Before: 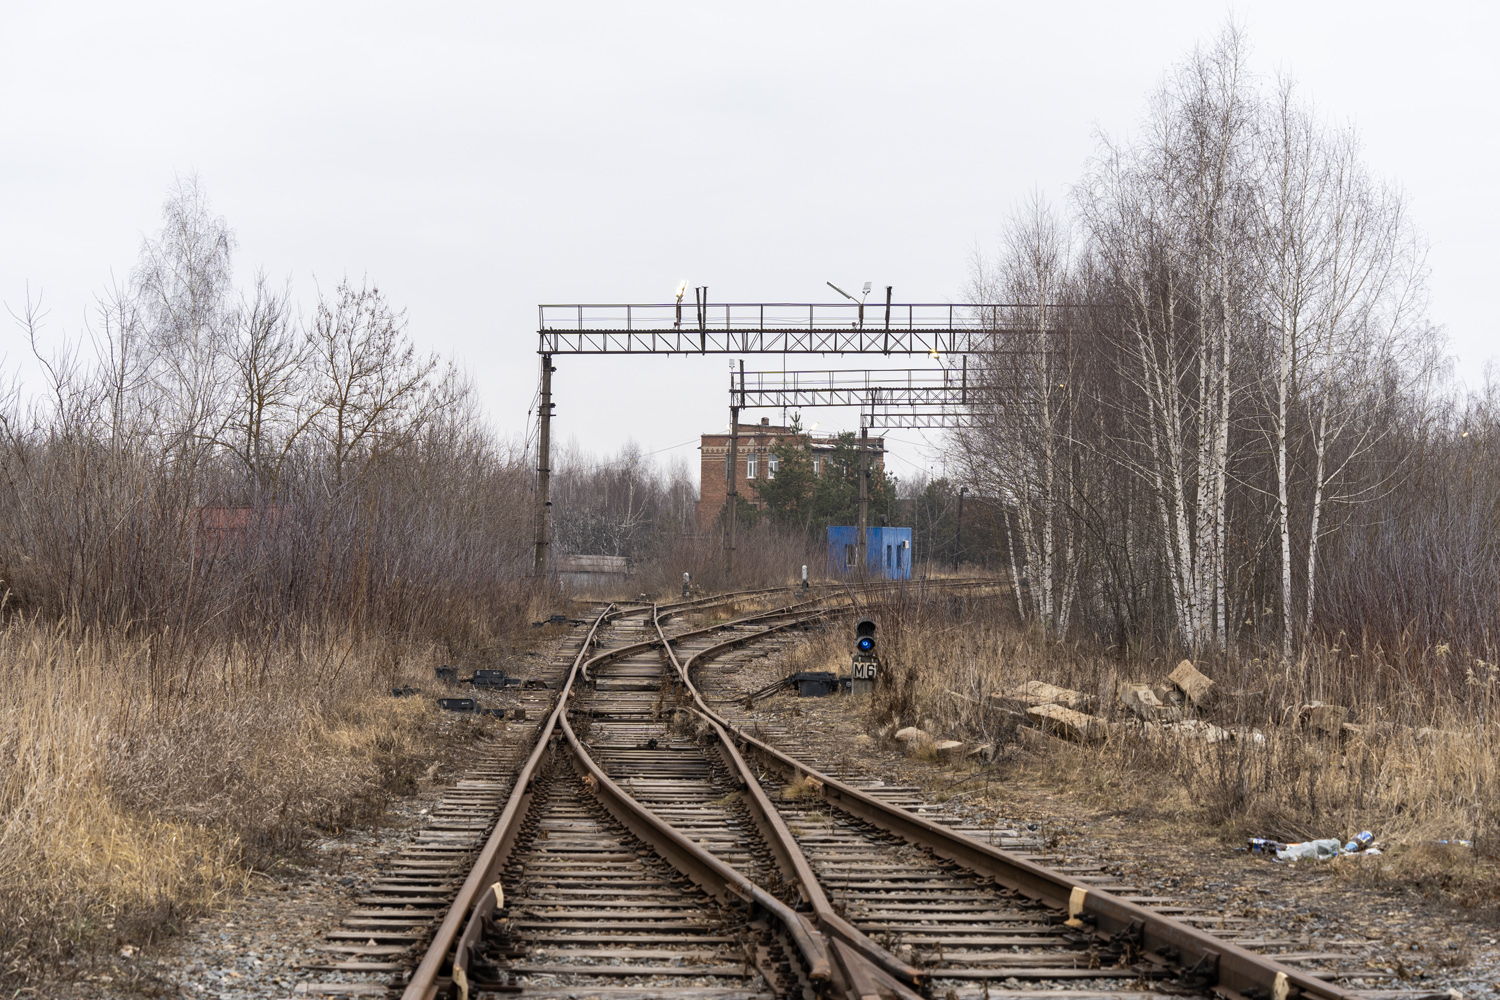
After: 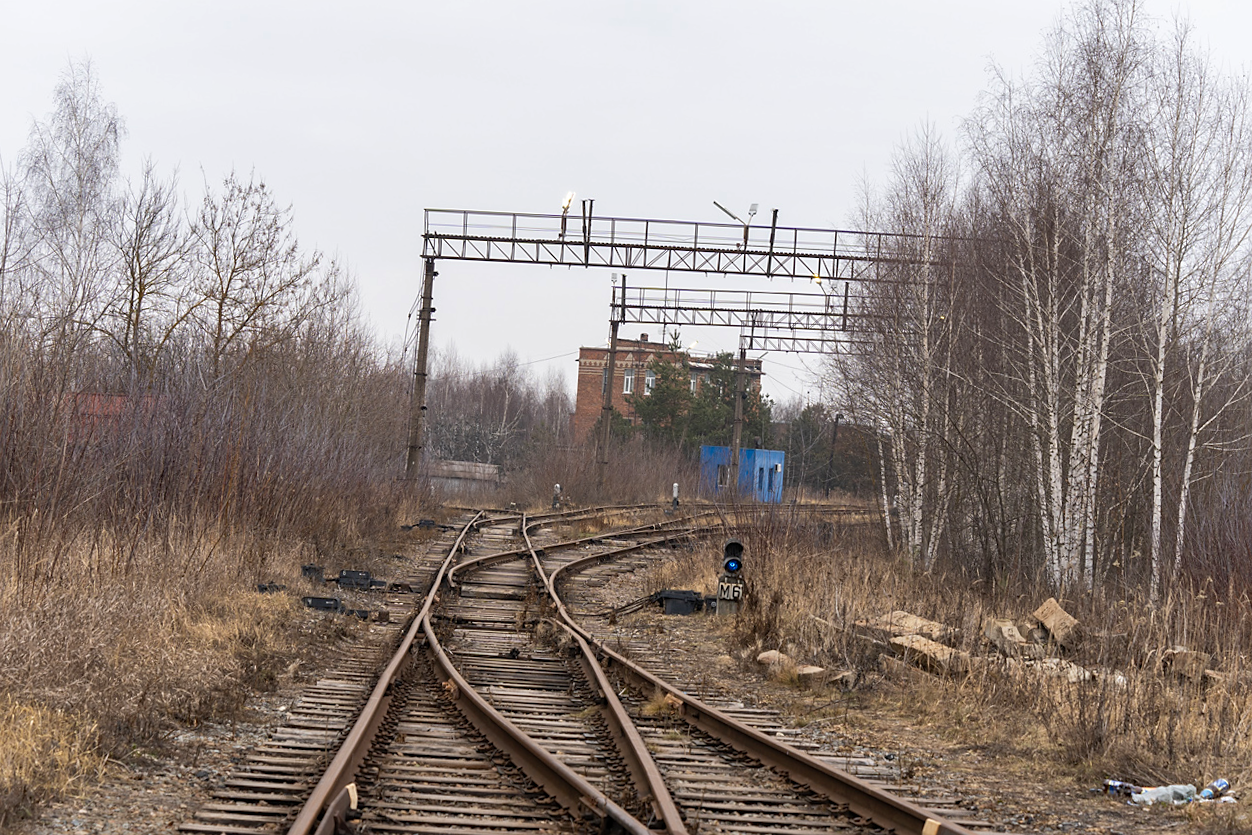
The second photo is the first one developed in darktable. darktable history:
crop and rotate: angle -3.09°, left 5.09%, top 5.217%, right 4.778%, bottom 4.569%
sharpen: radius 1.431, amount 0.399, threshold 1.572
shadows and highlights: shadows 24.83, highlights -24.97
